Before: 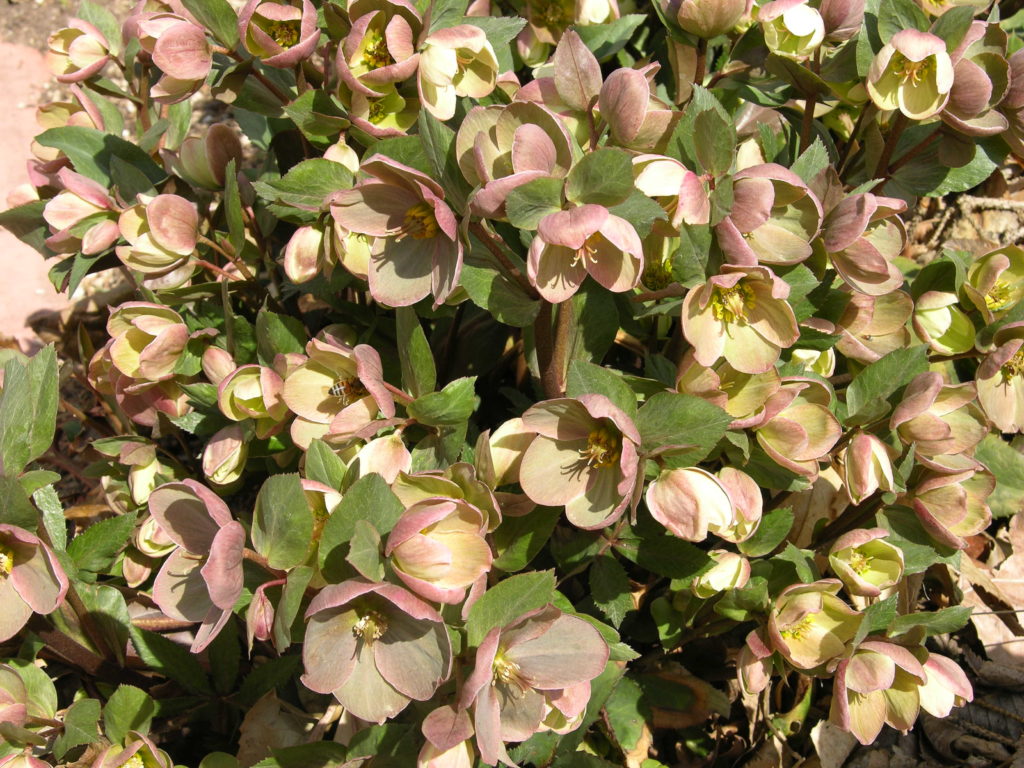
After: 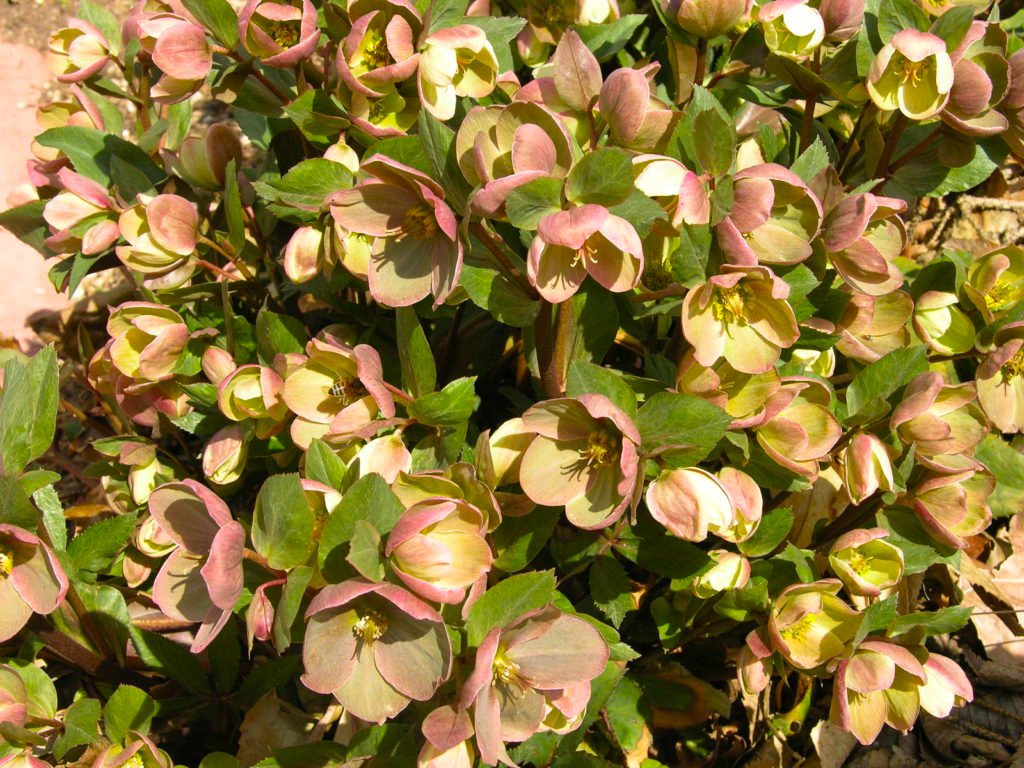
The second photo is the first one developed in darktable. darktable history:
velvia: on, module defaults
color balance rgb: perceptual saturation grading › global saturation 25%, global vibrance 20%
